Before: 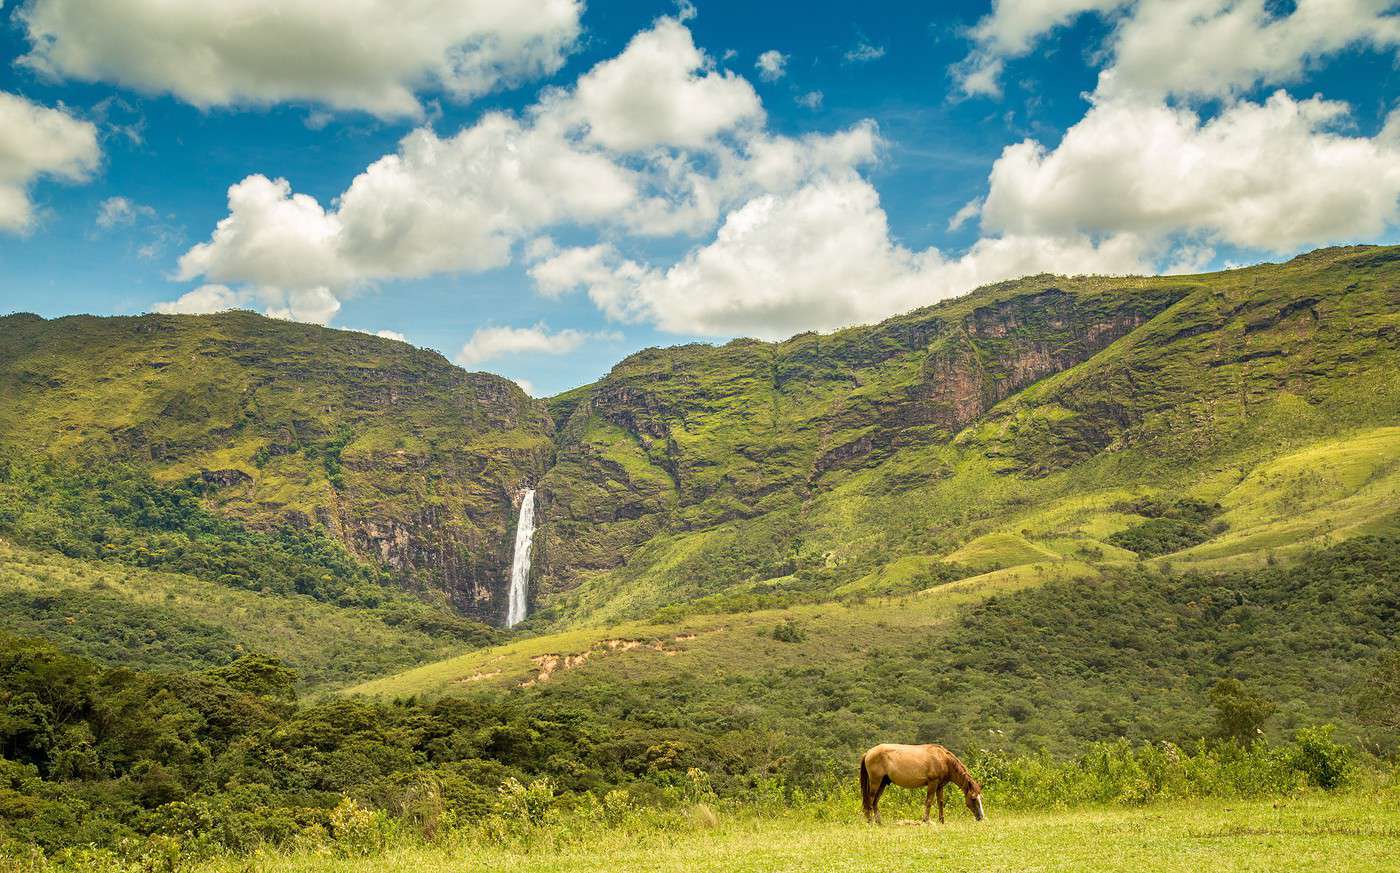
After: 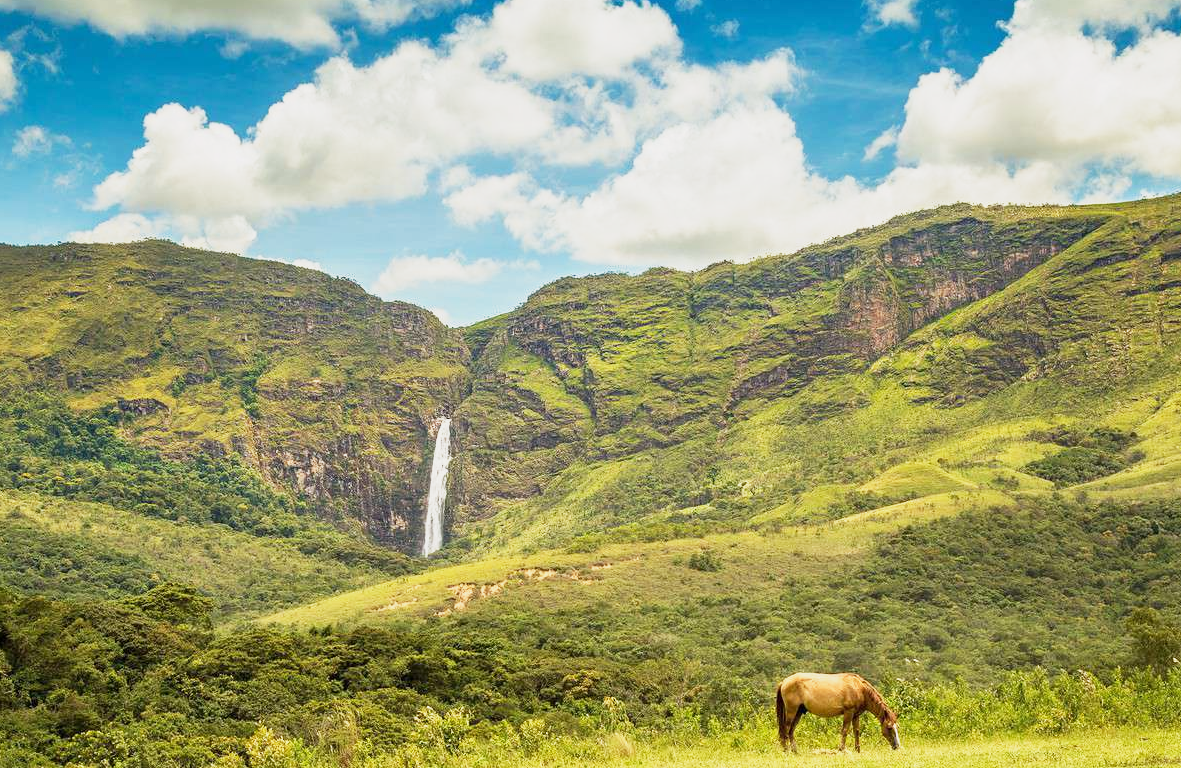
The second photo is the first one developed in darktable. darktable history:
crop: left 6.054%, top 8.176%, right 9.53%, bottom 3.763%
base curve: curves: ch0 [(0, 0) (0.088, 0.125) (0.176, 0.251) (0.354, 0.501) (0.613, 0.749) (1, 0.877)], preserve colors none
